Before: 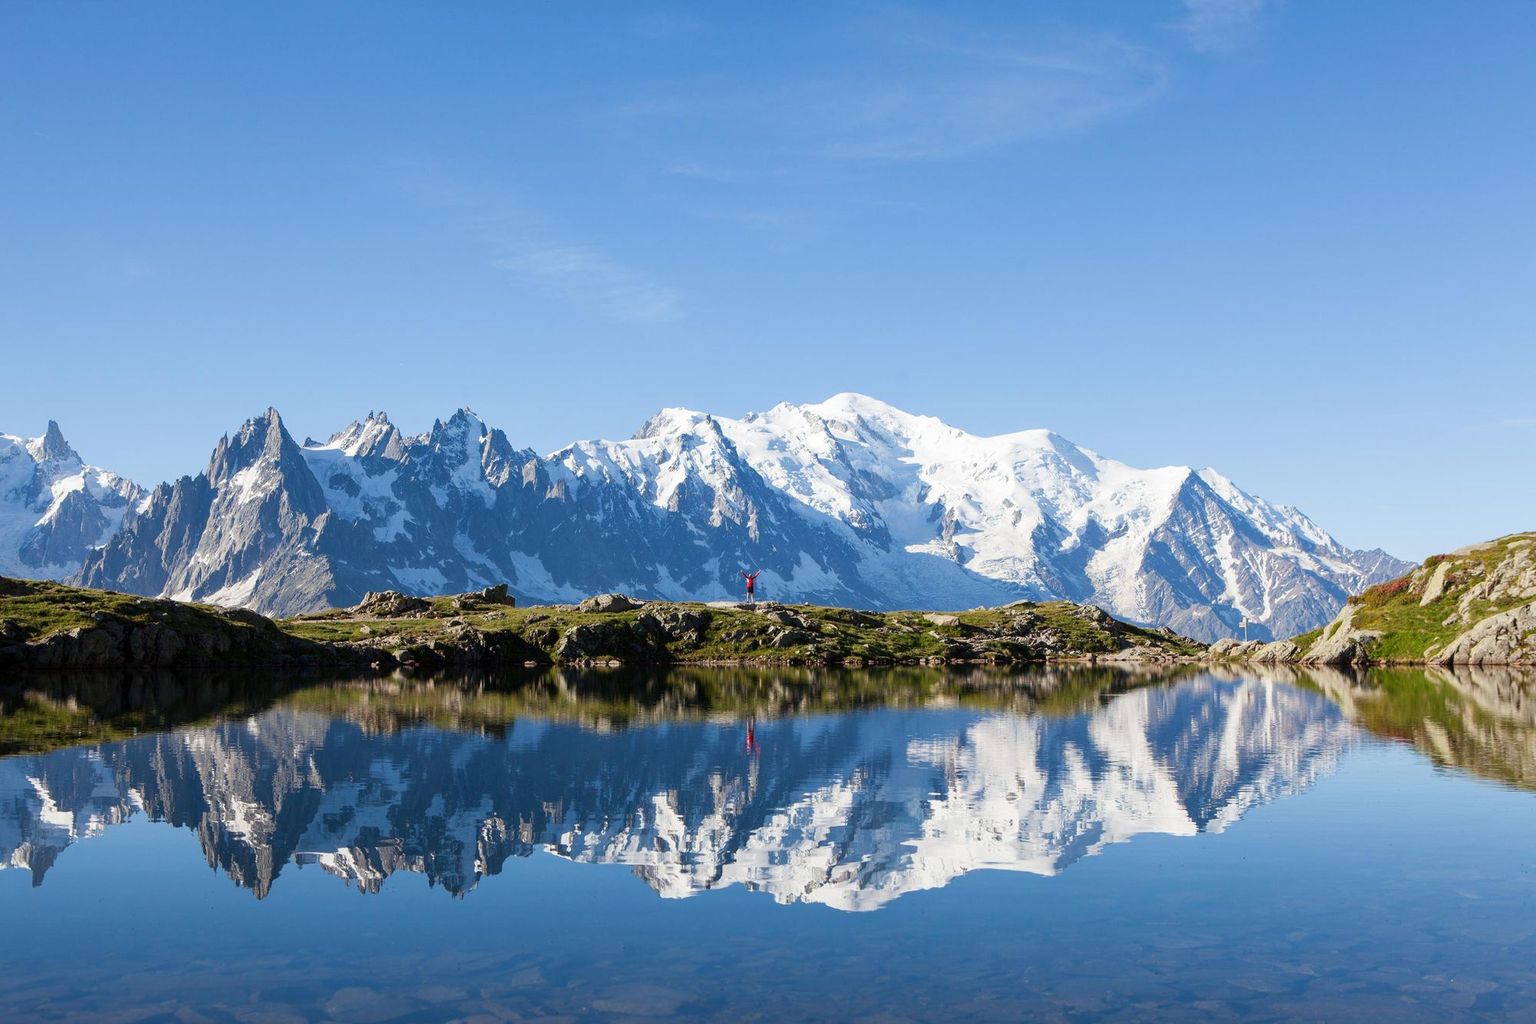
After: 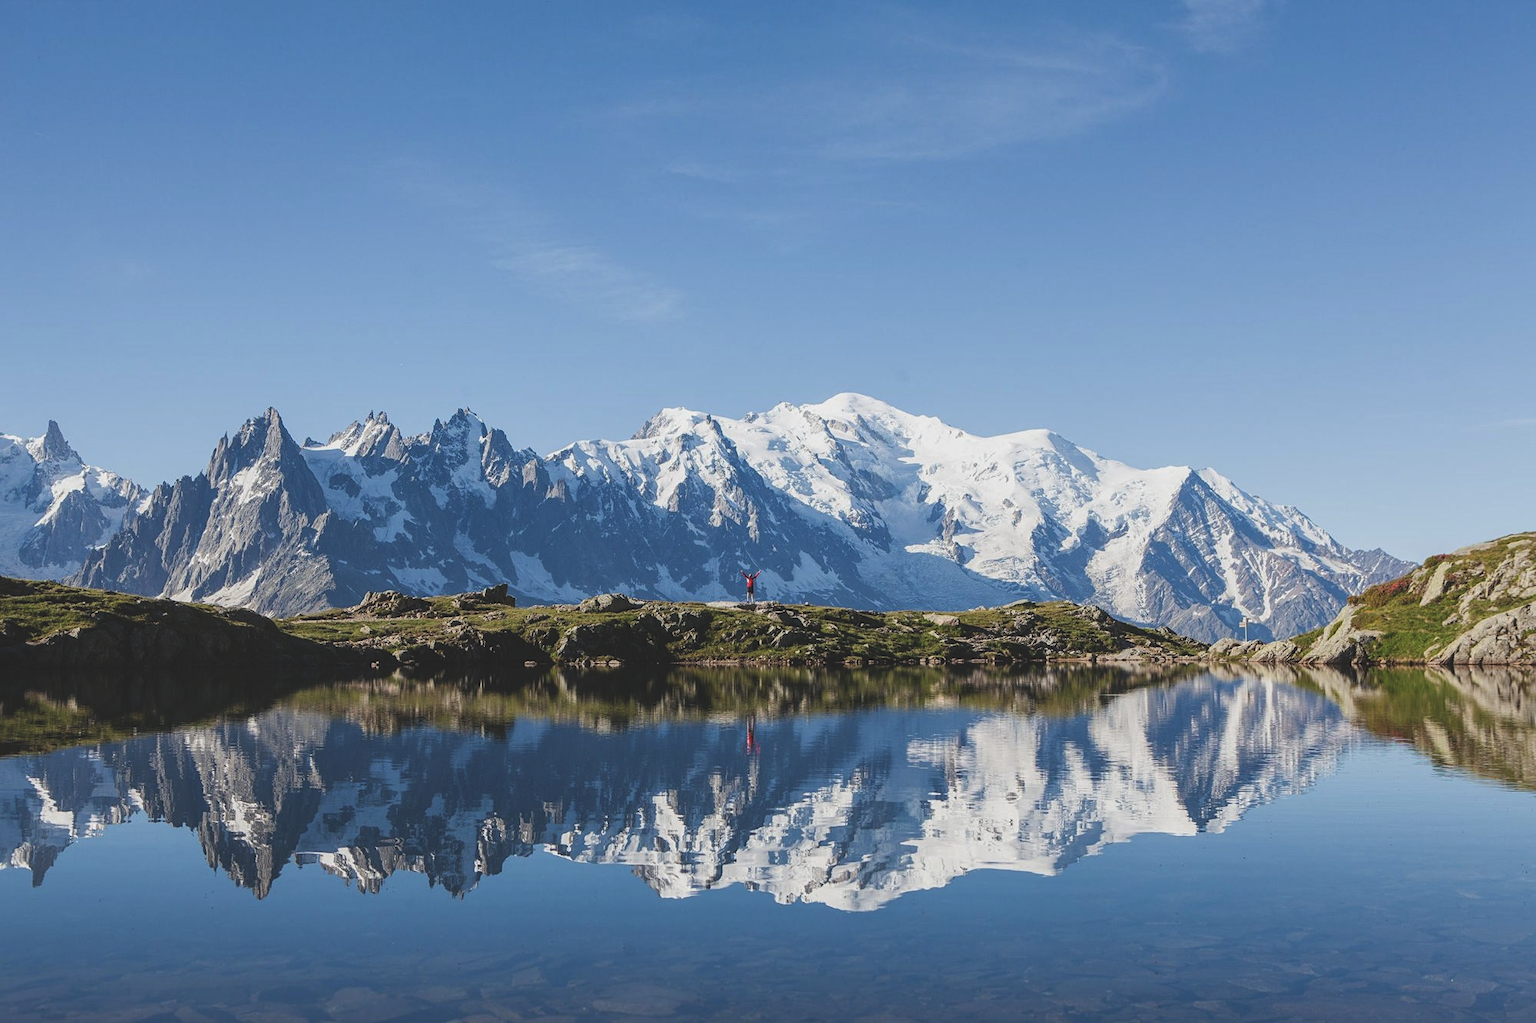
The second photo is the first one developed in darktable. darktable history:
exposure: black level correction -0.036, exposure -0.497 EV, compensate highlight preservation false
local contrast: detail 130%
sharpen: amount 0.2
